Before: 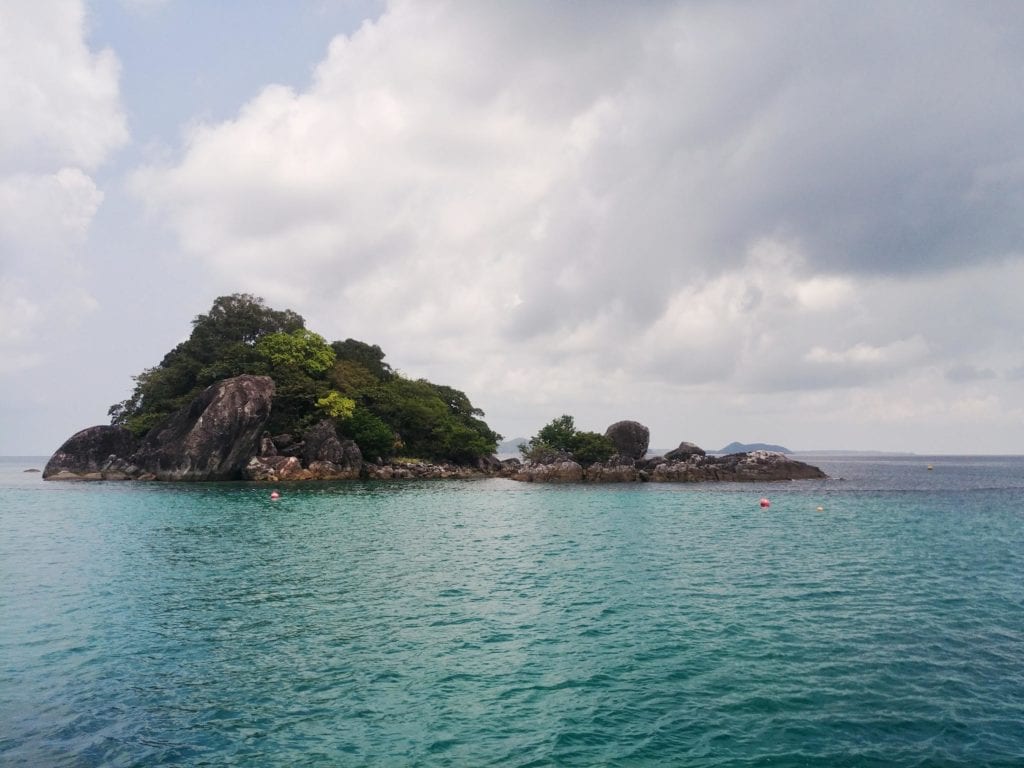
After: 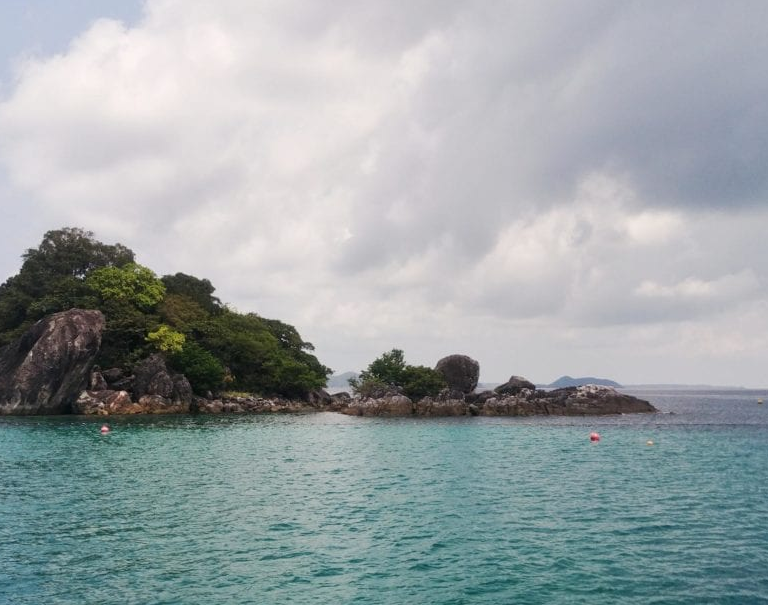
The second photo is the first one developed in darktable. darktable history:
crop: left 16.634%, top 8.716%, right 8.33%, bottom 12.429%
